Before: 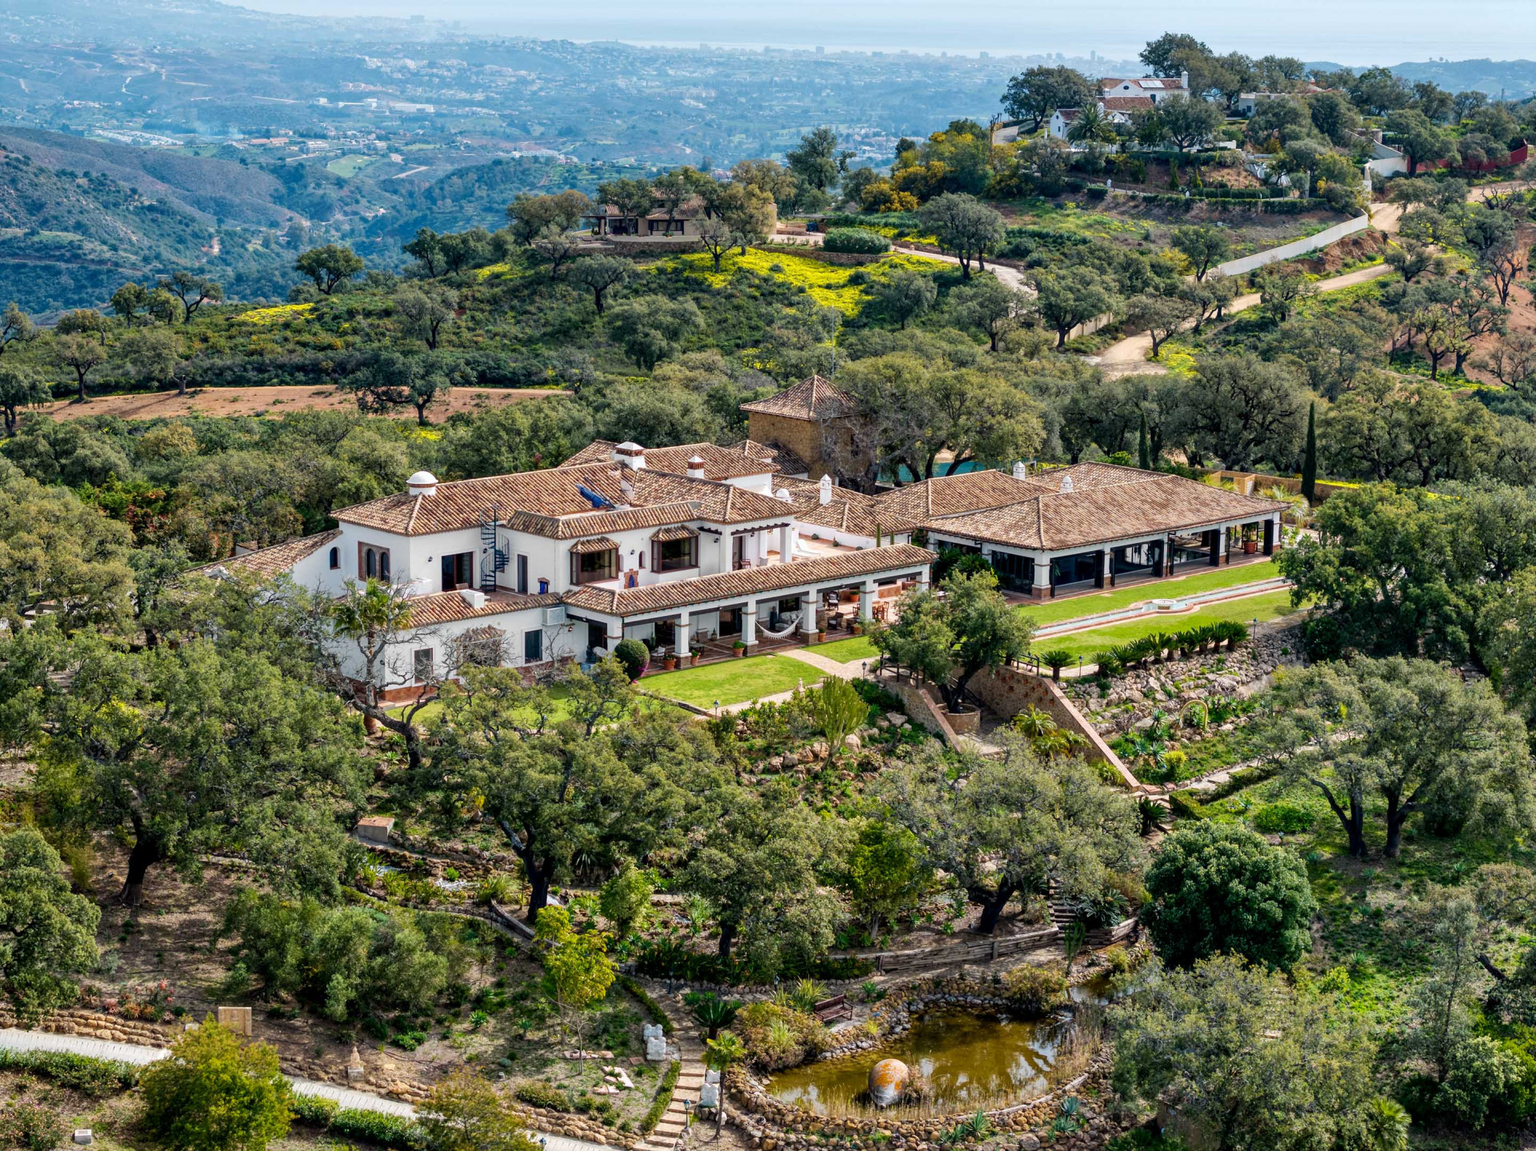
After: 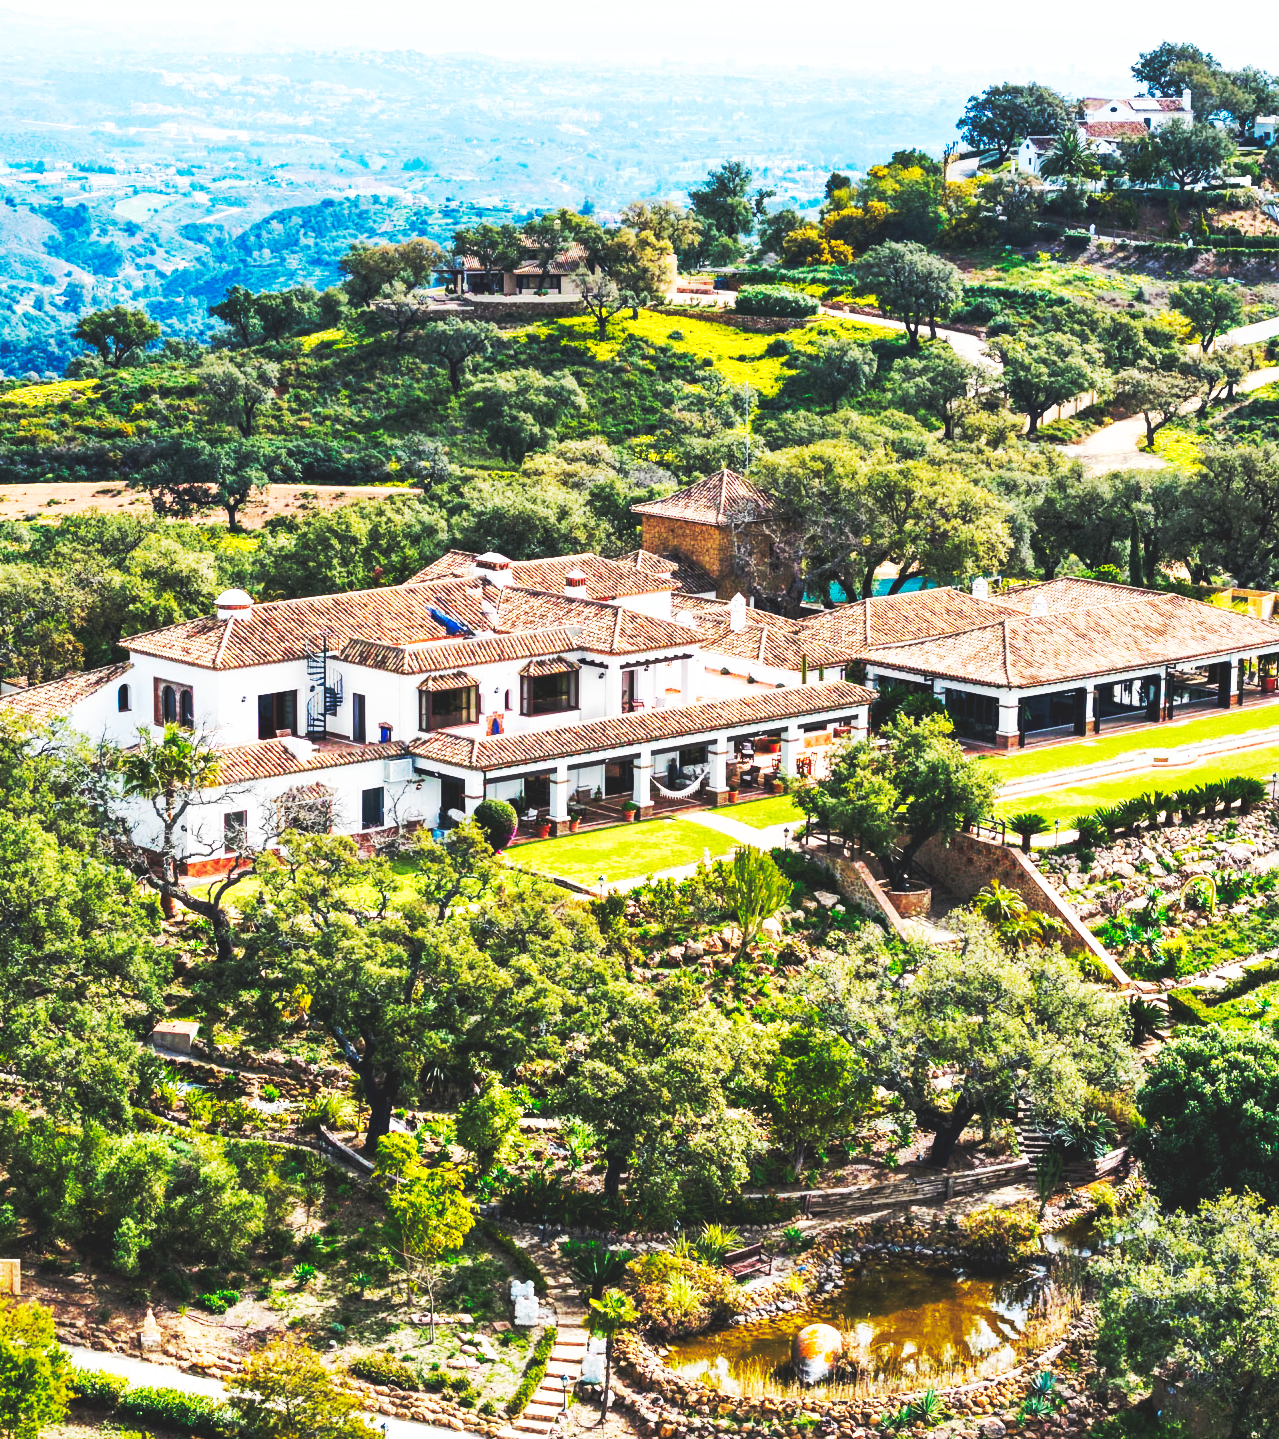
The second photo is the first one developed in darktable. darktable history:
crop and rotate: left 15.315%, right 18.05%
base curve: curves: ch0 [(0, 0.015) (0.085, 0.116) (0.134, 0.298) (0.19, 0.545) (0.296, 0.764) (0.599, 0.982) (1, 1)], preserve colors none
